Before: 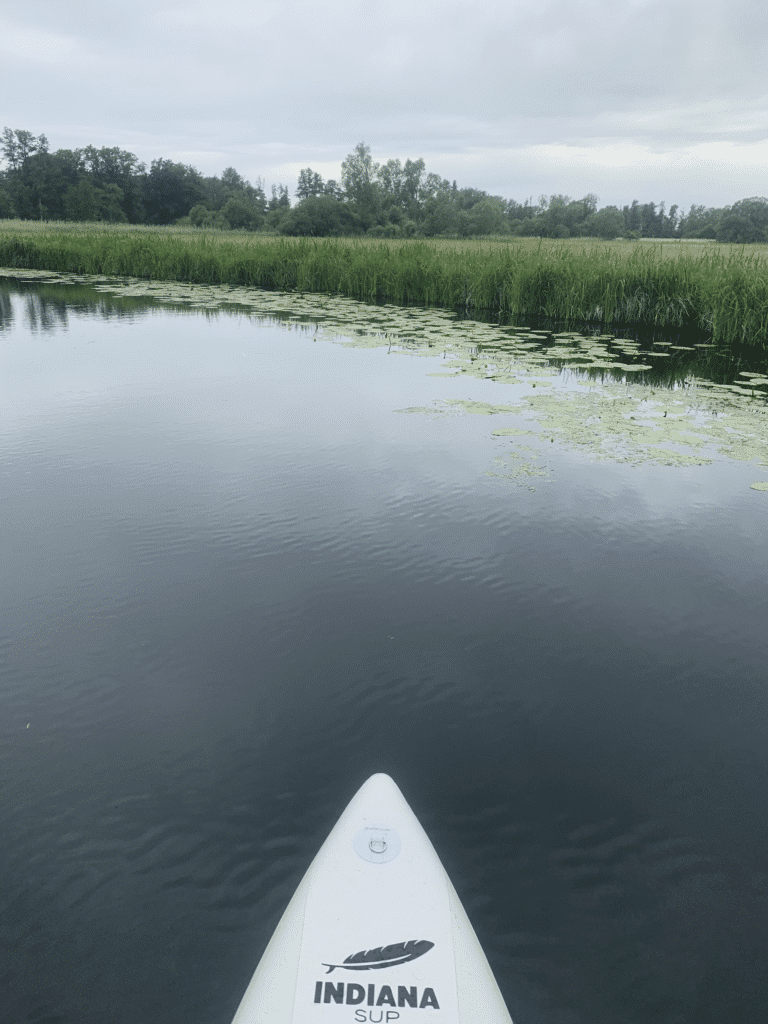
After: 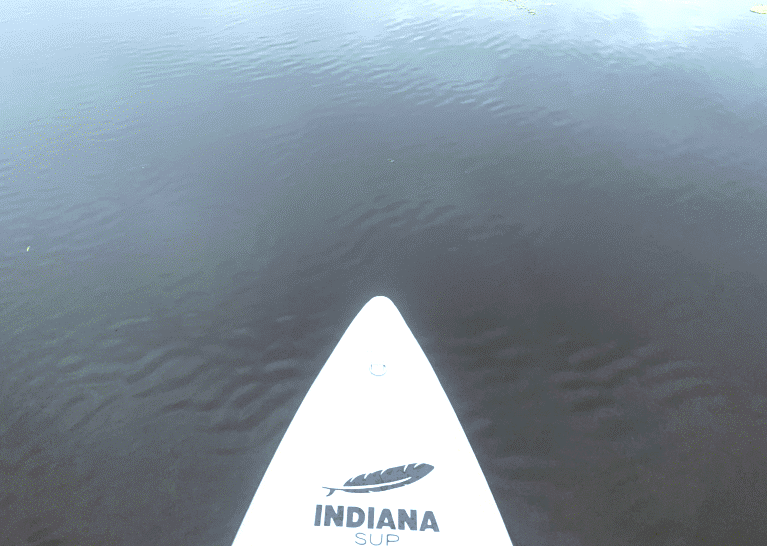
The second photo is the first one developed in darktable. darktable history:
exposure: black level correction 0, exposure 1.187 EV, compensate highlight preservation false
crop and rotate: top 46.656%, right 0.06%
color balance rgb: shadows lift › chroma 9.783%, shadows lift › hue 44.44°, power › hue 62.14°, perceptual saturation grading › global saturation 76.003%, perceptual saturation grading › shadows -30.212%
